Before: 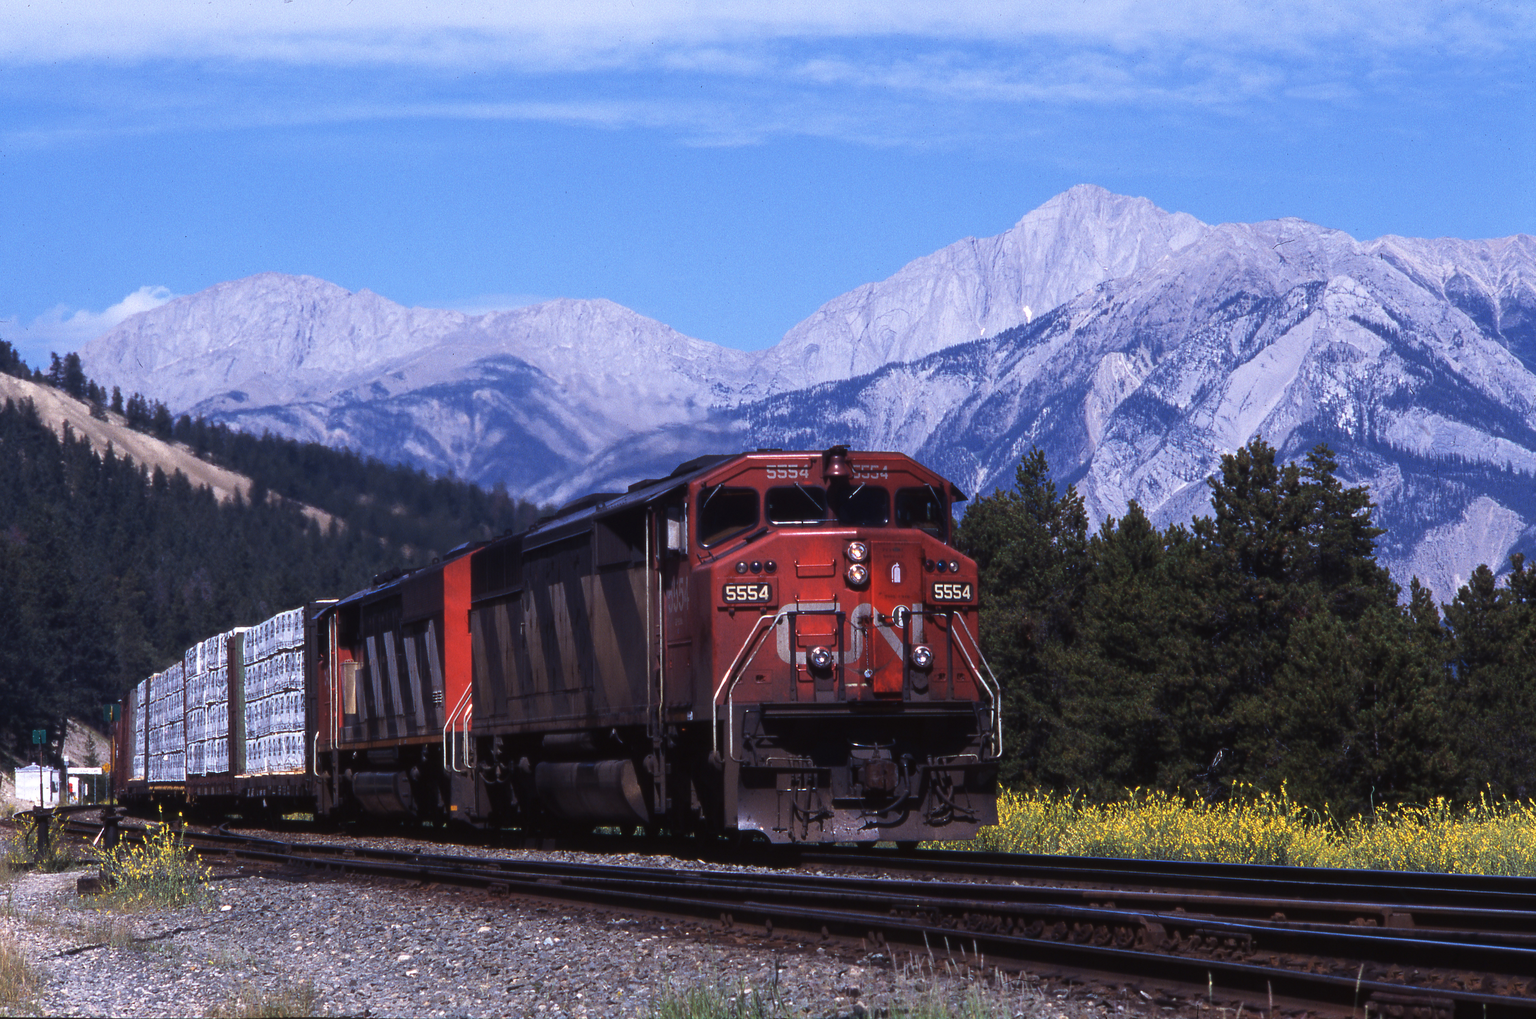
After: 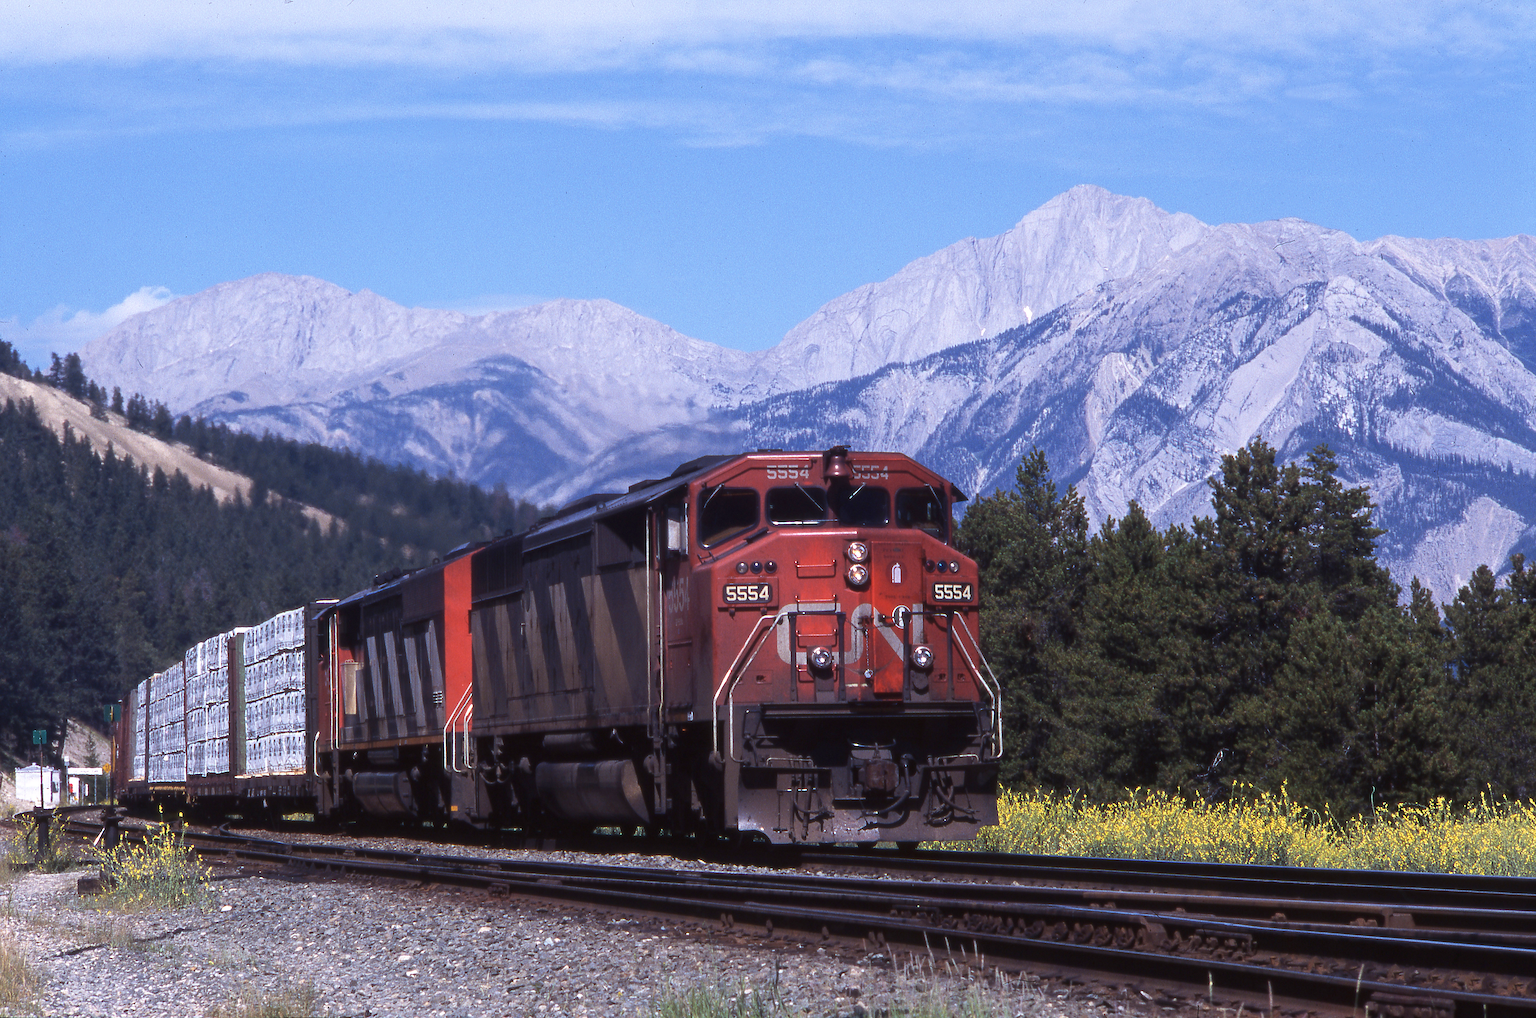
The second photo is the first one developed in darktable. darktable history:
sharpen: radius 1.416, amount 1.234, threshold 0.756
